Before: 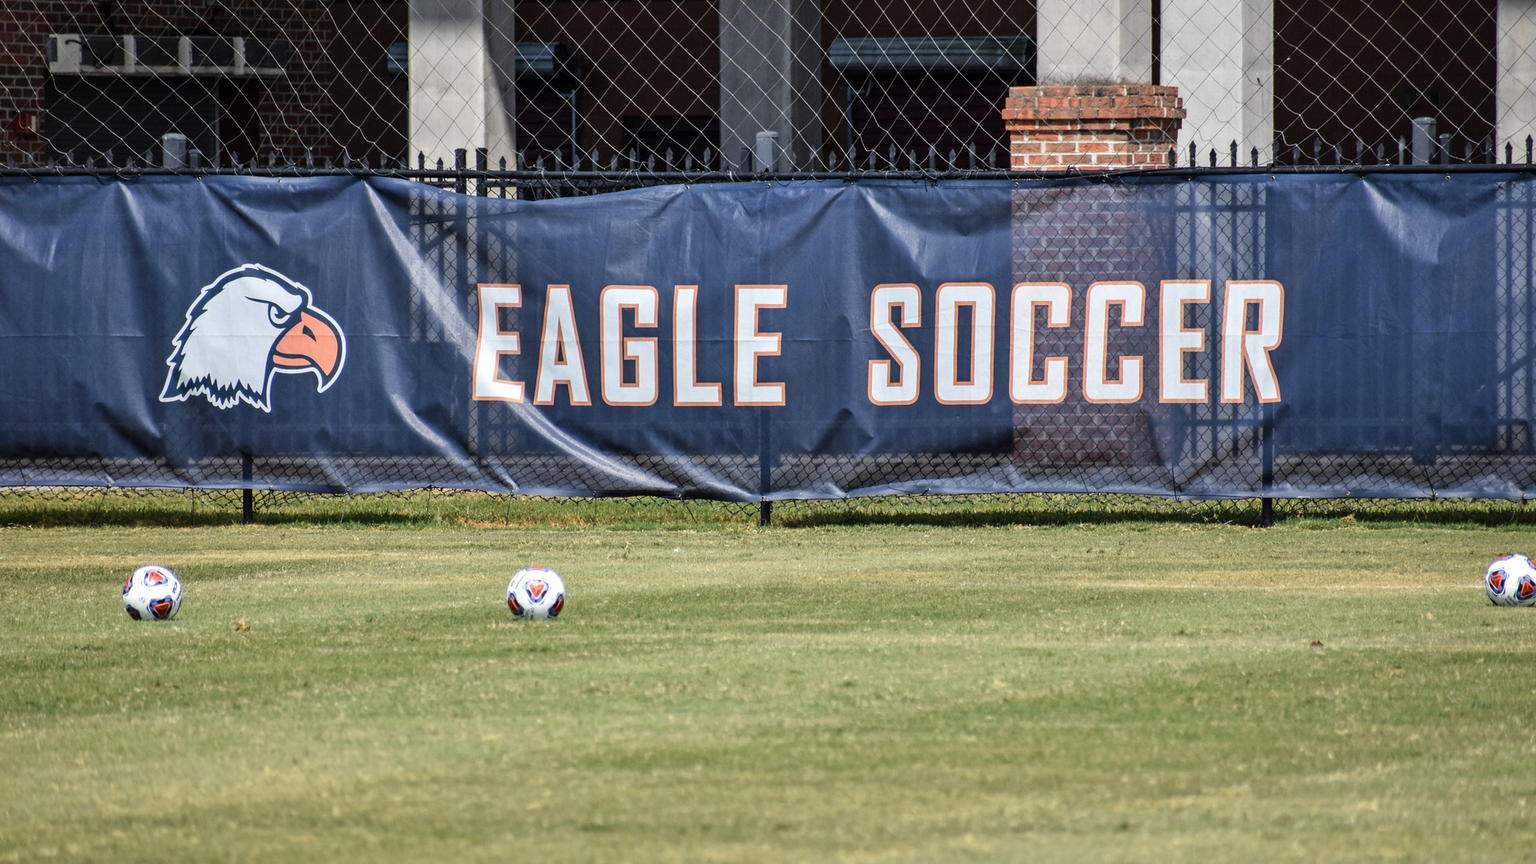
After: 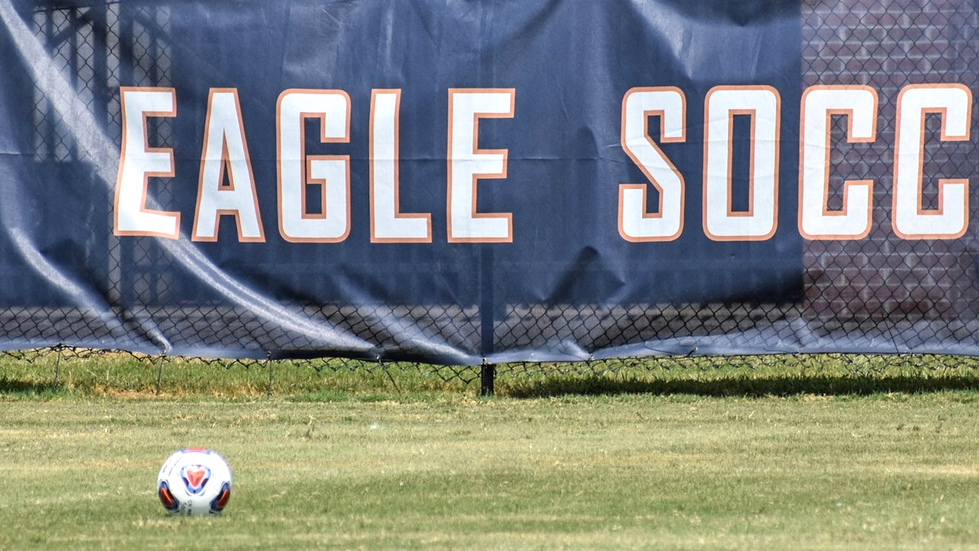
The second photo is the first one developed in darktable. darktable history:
crop: left 25%, top 25%, right 25%, bottom 25%
exposure: black level correction 0.001, exposure 0.191 EV, compensate highlight preservation false
